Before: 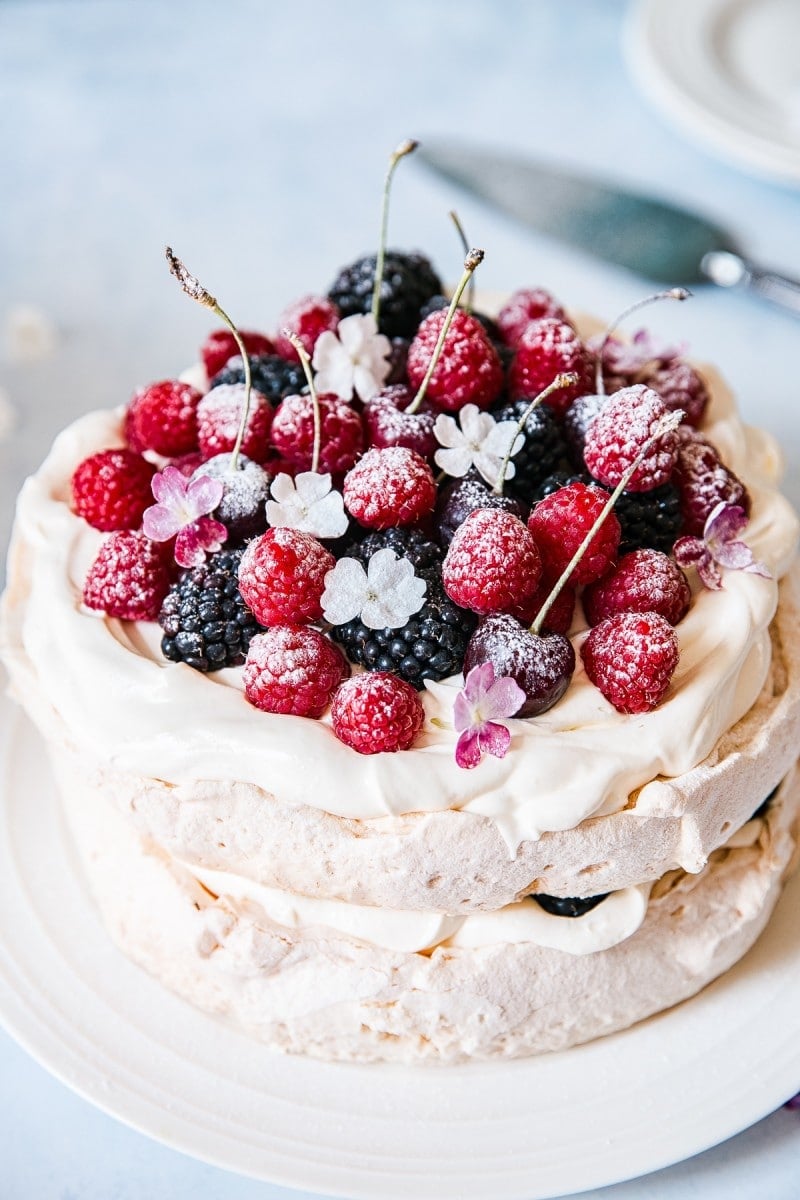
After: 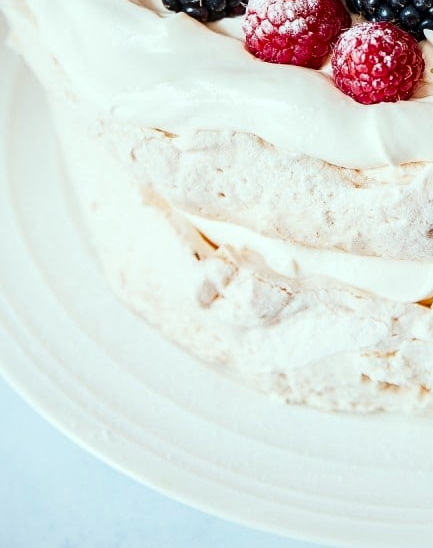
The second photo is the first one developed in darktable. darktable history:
local contrast: mode bilateral grid, contrast 21, coarseness 50, detail 141%, midtone range 0.2
color correction: highlights a* -6.83, highlights b* 0.853
tone curve: curves: ch0 [(0.016, 0.011) (0.204, 0.146) (0.515, 0.476) (0.78, 0.795) (1, 0.981)], color space Lab, independent channels, preserve colors none
crop and rotate: top 54.197%, right 45.856%, bottom 0.102%
